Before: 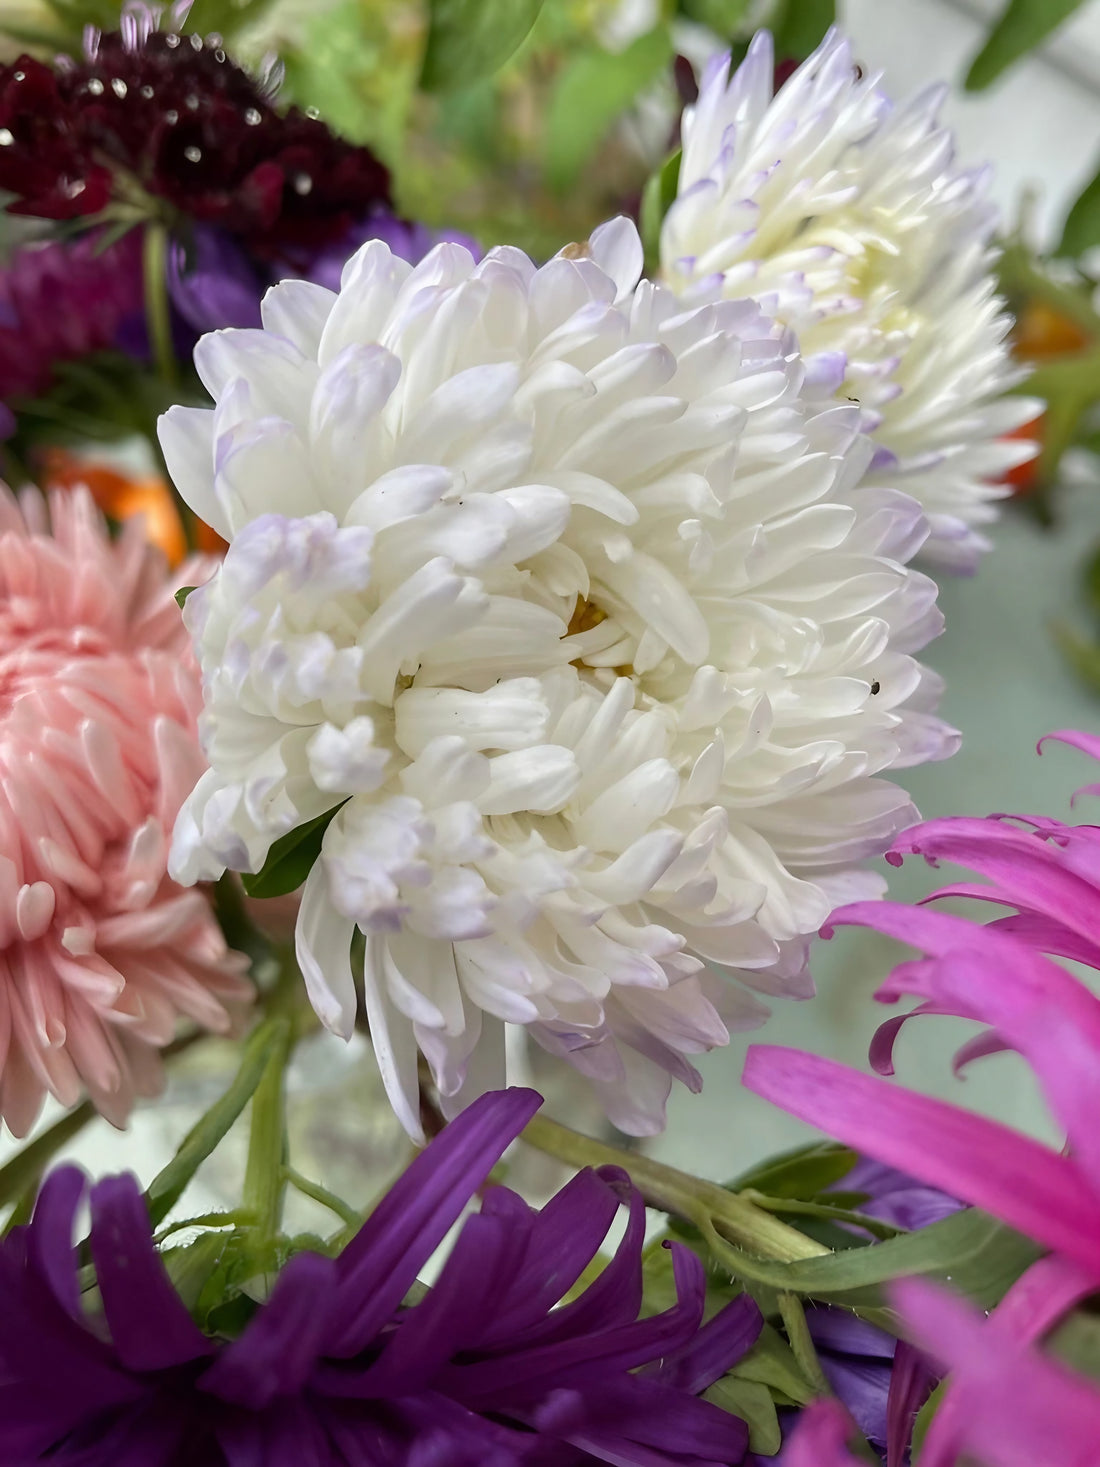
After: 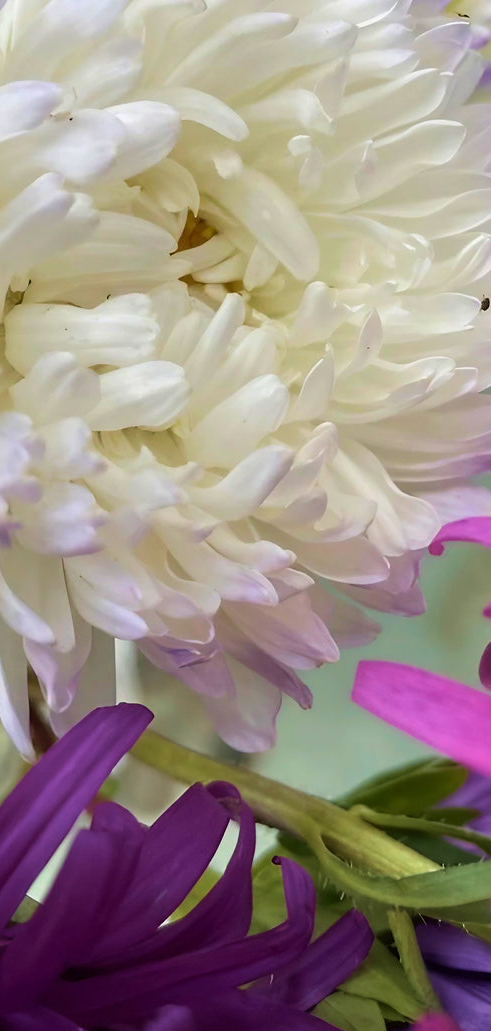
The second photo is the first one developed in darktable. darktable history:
velvia: strength 49.73%
crop: left 35.51%, top 26.243%, right 19.835%, bottom 3.439%
